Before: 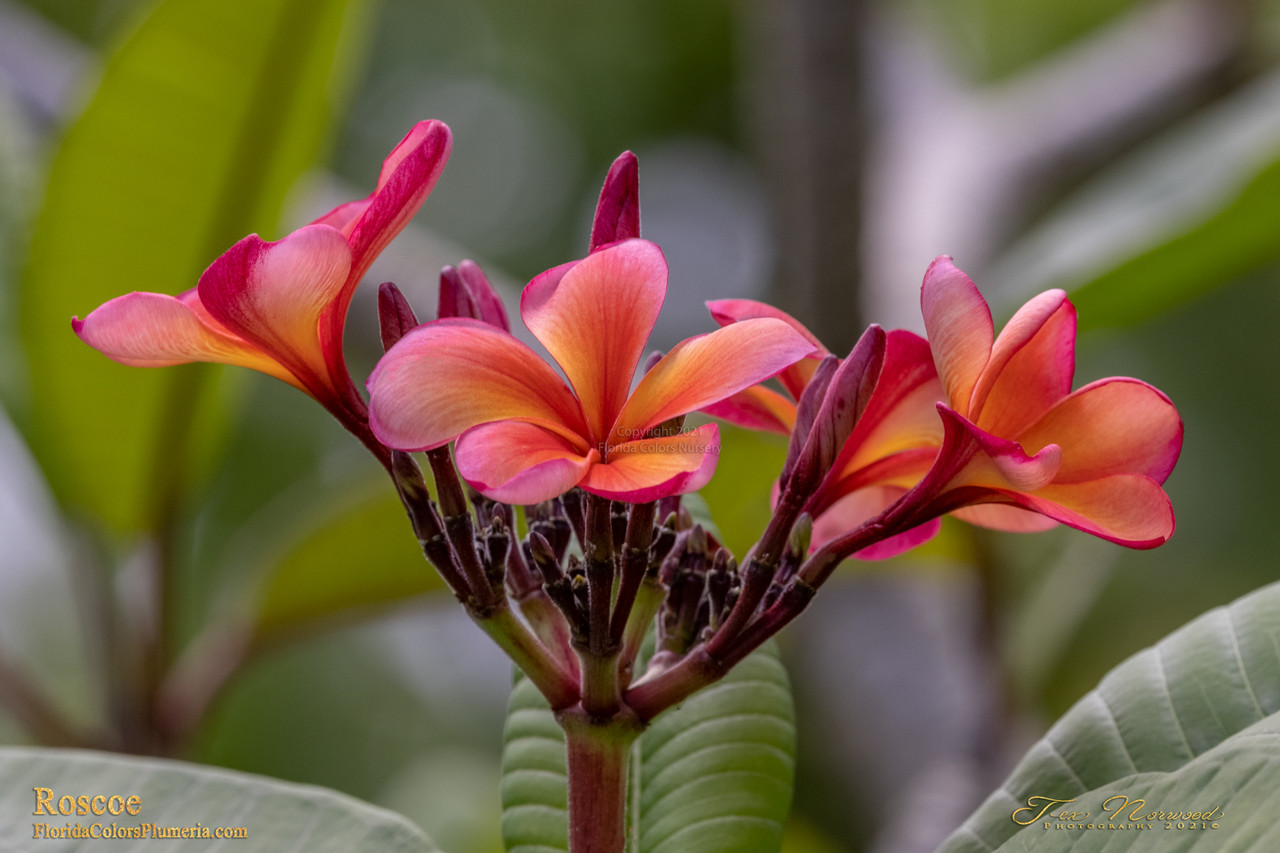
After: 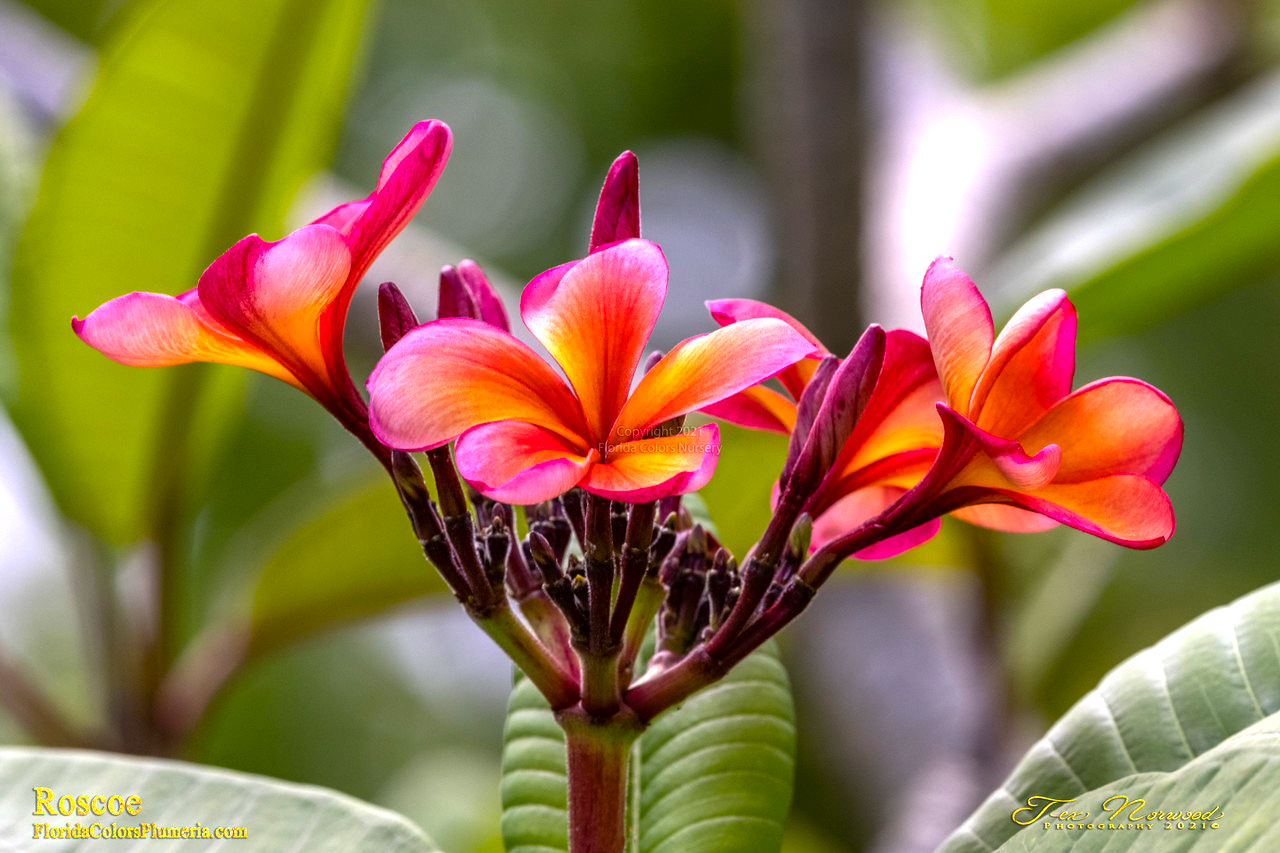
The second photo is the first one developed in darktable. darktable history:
exposure: black level correction 0, exposure 0.7 EV, compensate highlight preservation false
color balance rgb: perceptual saturation grading › global saturation 25.684%, perceptual brilliance grading › global brilliance 14.963%, perceptual brilliance grading › shadows -35.253%, global vibrance 20%
